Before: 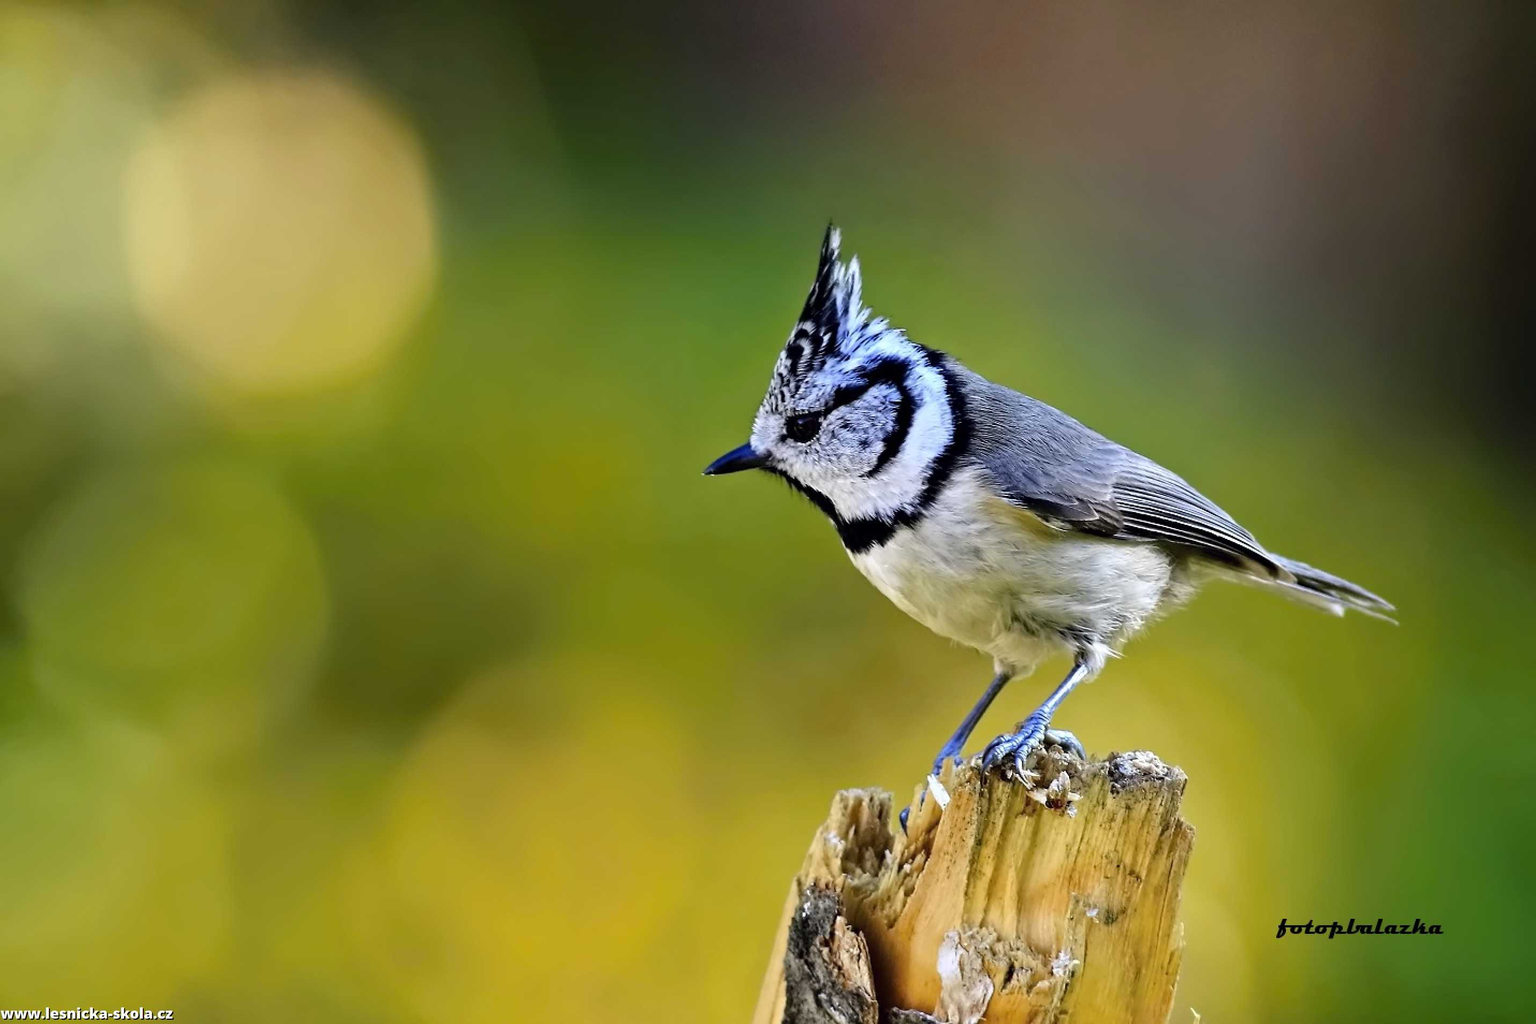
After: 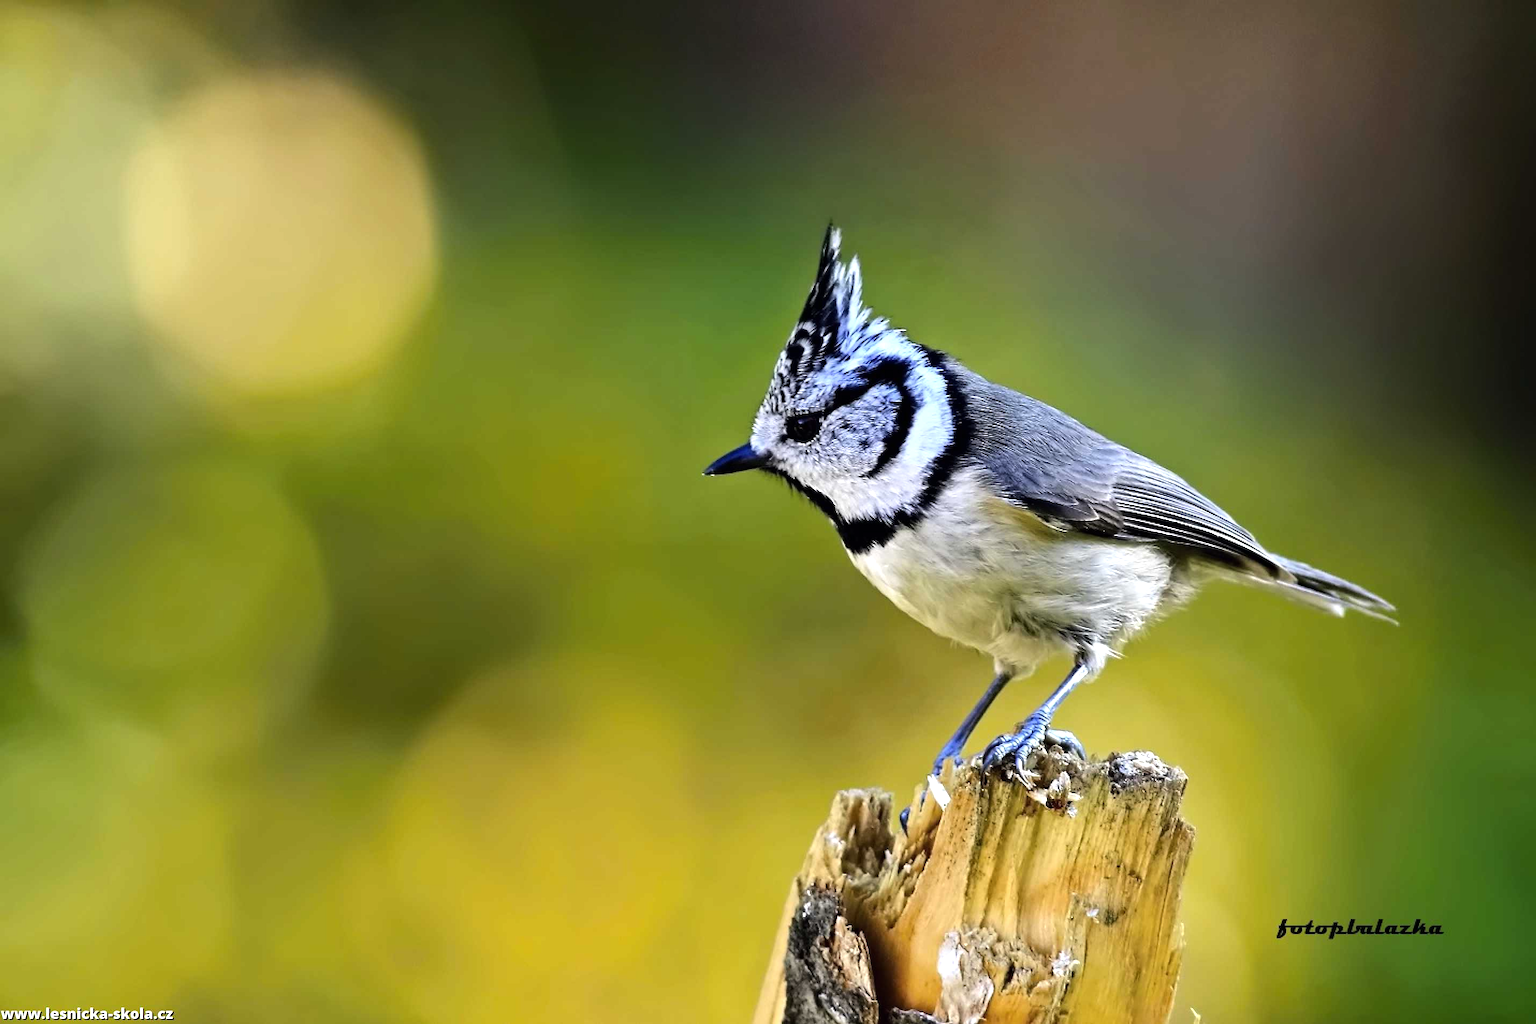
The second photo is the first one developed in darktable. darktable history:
exposure: black level correction 0, compensate exposure bias true, compensate highlight preservation false
tone equalizer: -8 EV -0.417 EV, -7 EV -0.389 EV, -6 EV -0.333 EV, -5 EV -0.222 EV, -3 EV 0.222 EV, -2 EV 0.333 EV, -1 EV 0.389 EV, +0 EV 0.417 EV, edges refinement/feathering 500, mask exposure compensation -1.57 EV, preserve details no
color balance: on, module defaults
